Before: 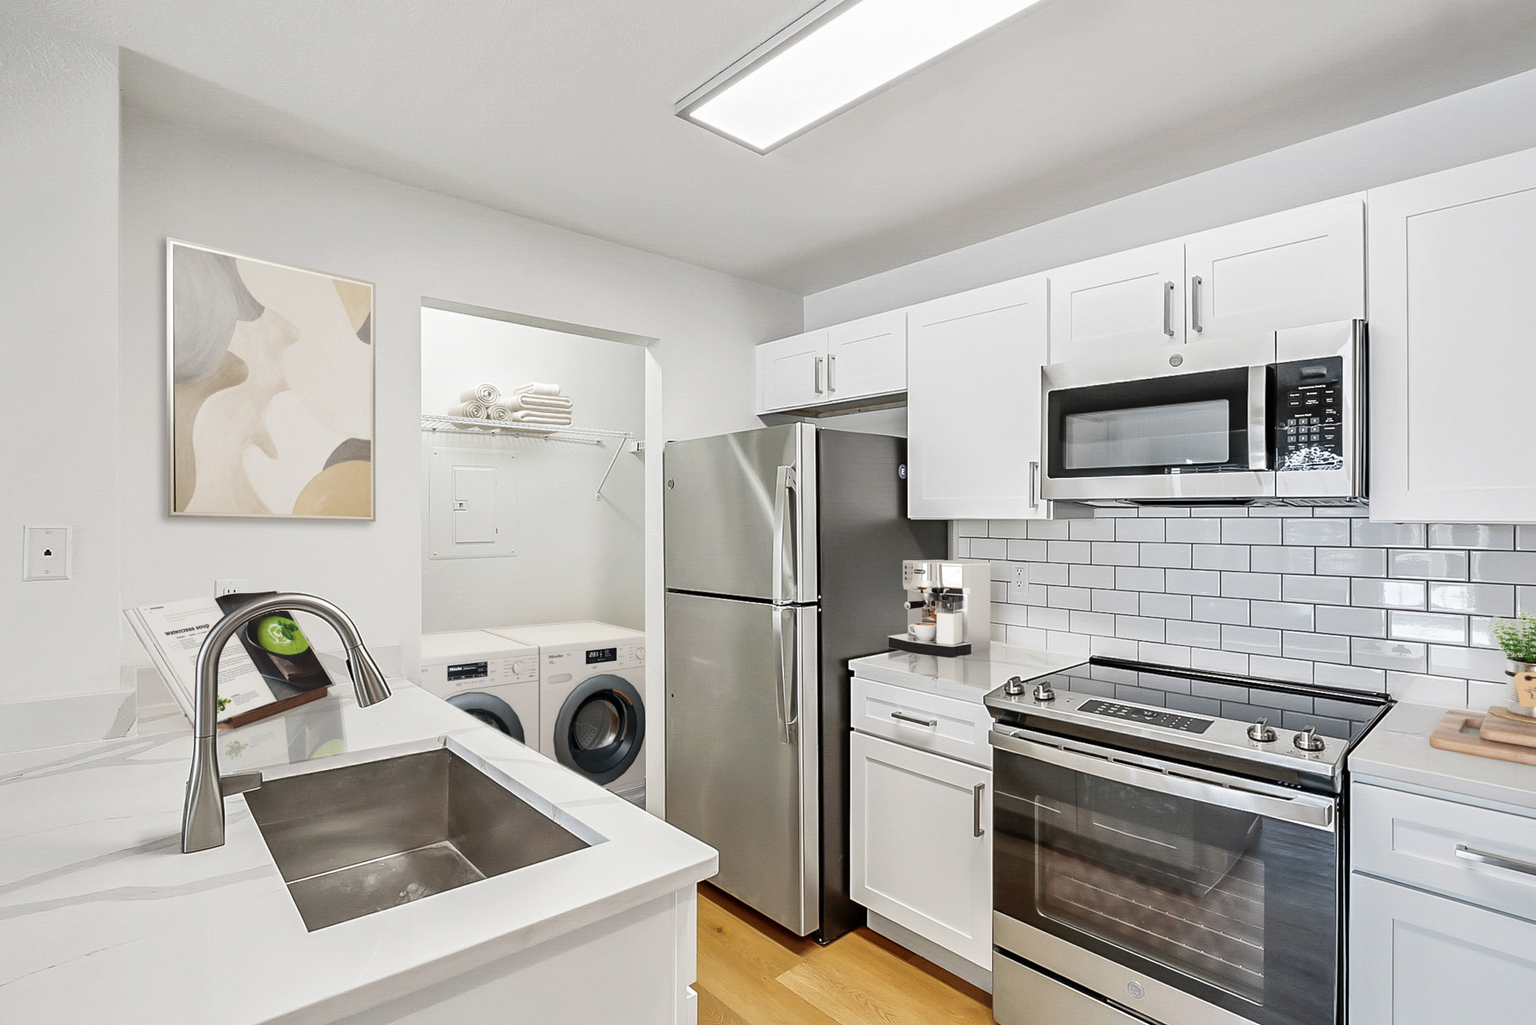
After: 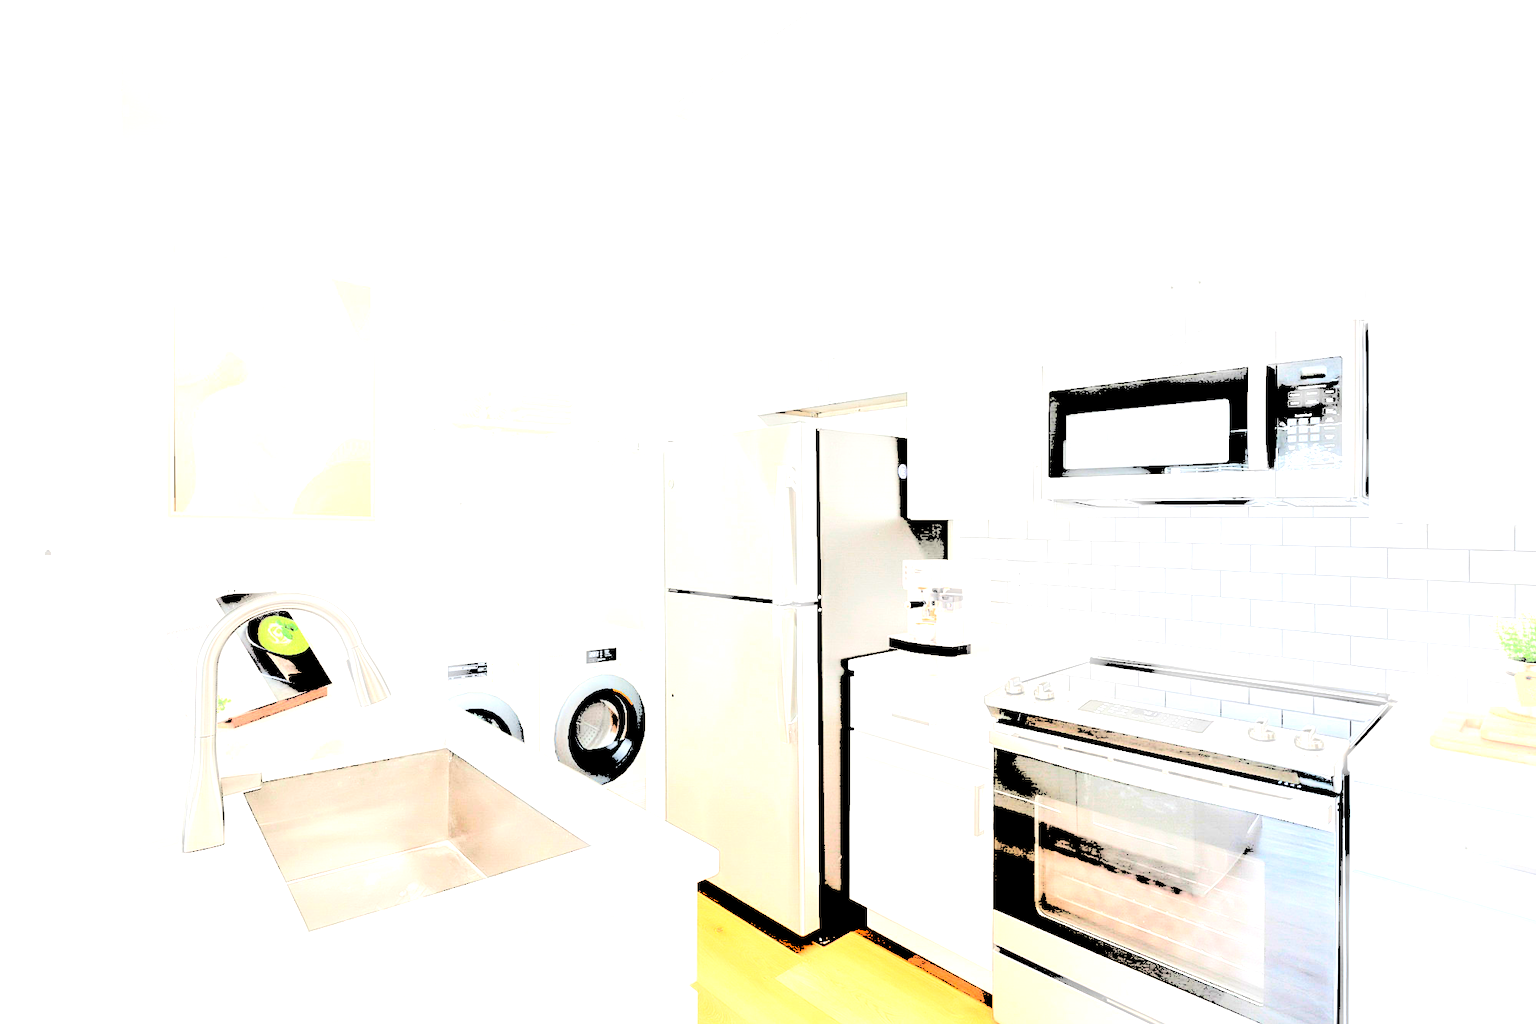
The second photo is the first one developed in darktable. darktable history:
levels: levels [0.246, 0.246, 0.506]
haze removal: strength -0.1, adaptive false
